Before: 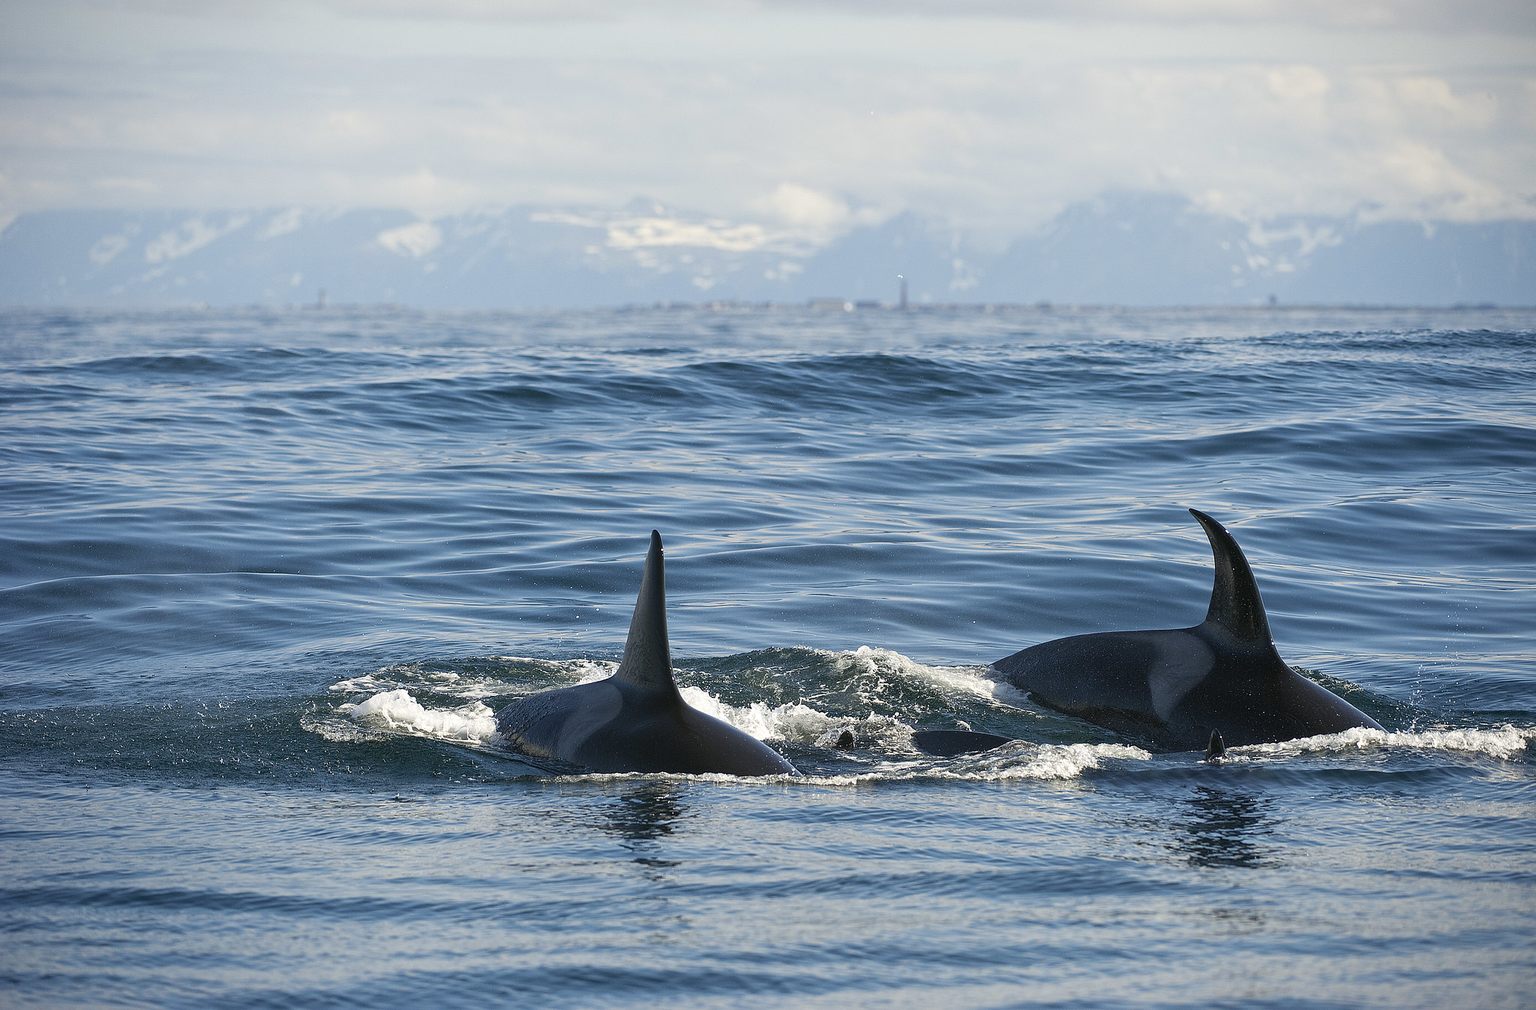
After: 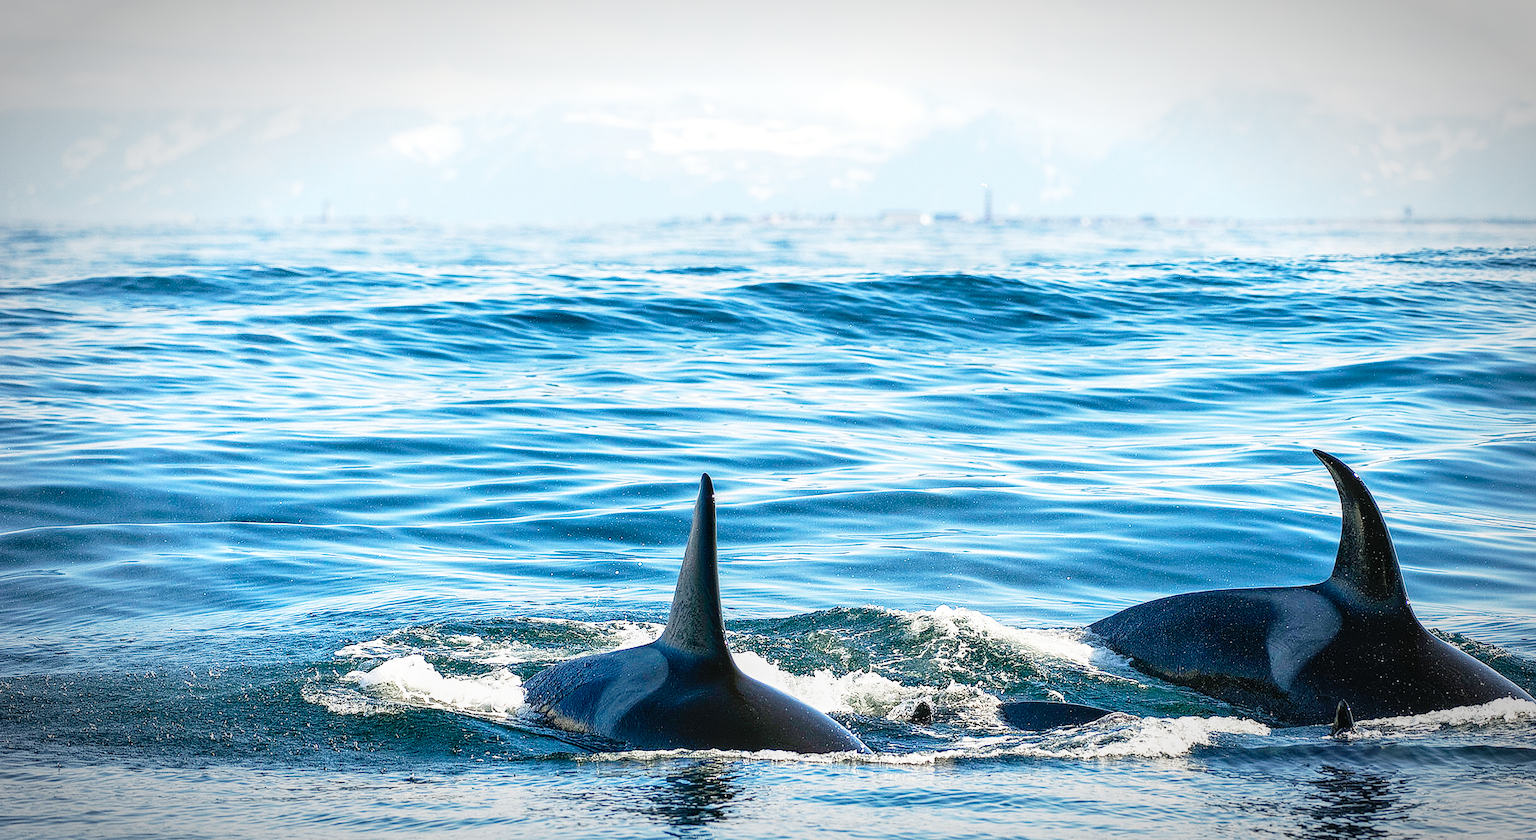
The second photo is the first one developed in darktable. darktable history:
base curve: curves: ch0 [(0, 0) (0.012, 0.01) (0.073, 0.168) (0.31, 0.711) (0.645, 0.957) (1, 1)], preserve colors none
contrast brightness saturation: contrast 0.041, saturation 0.162
vignetting: automatic ratio true
local contrast: on, module defaults
crop and rotate: left 2.309%, top 11.314%, right 9.788%, bottom 15.556%
